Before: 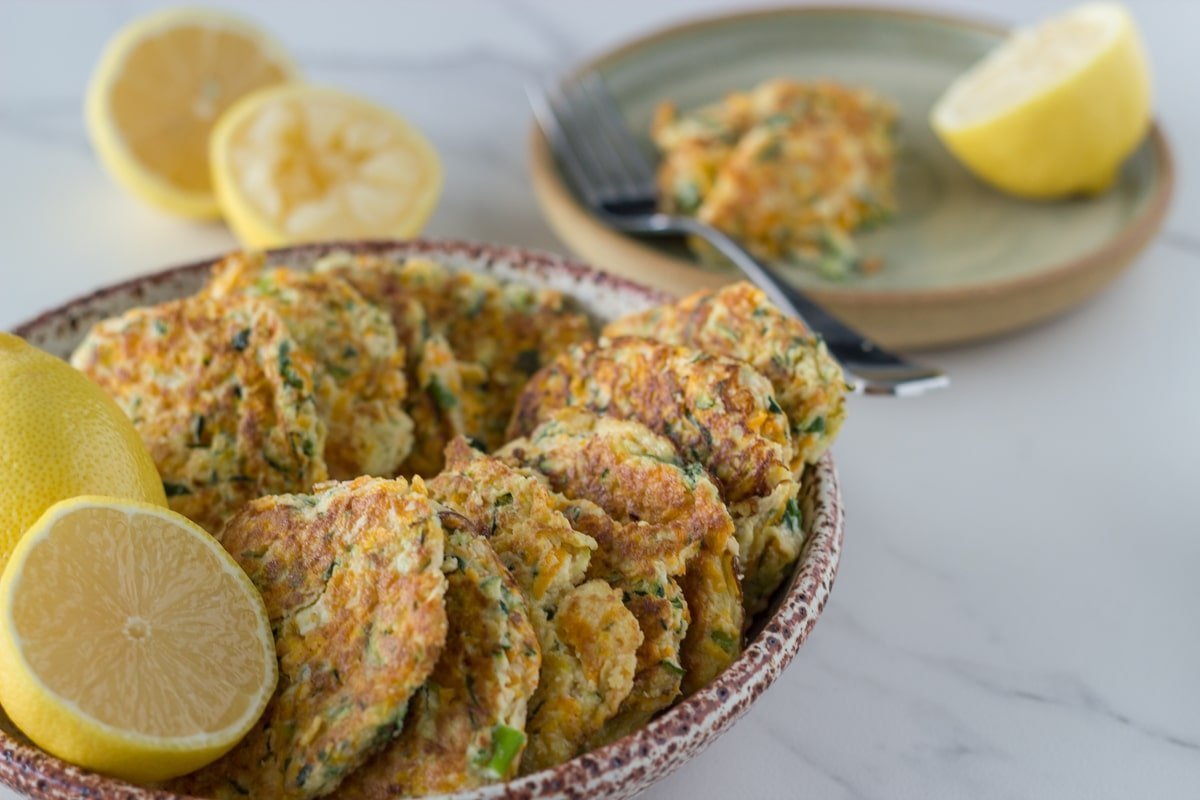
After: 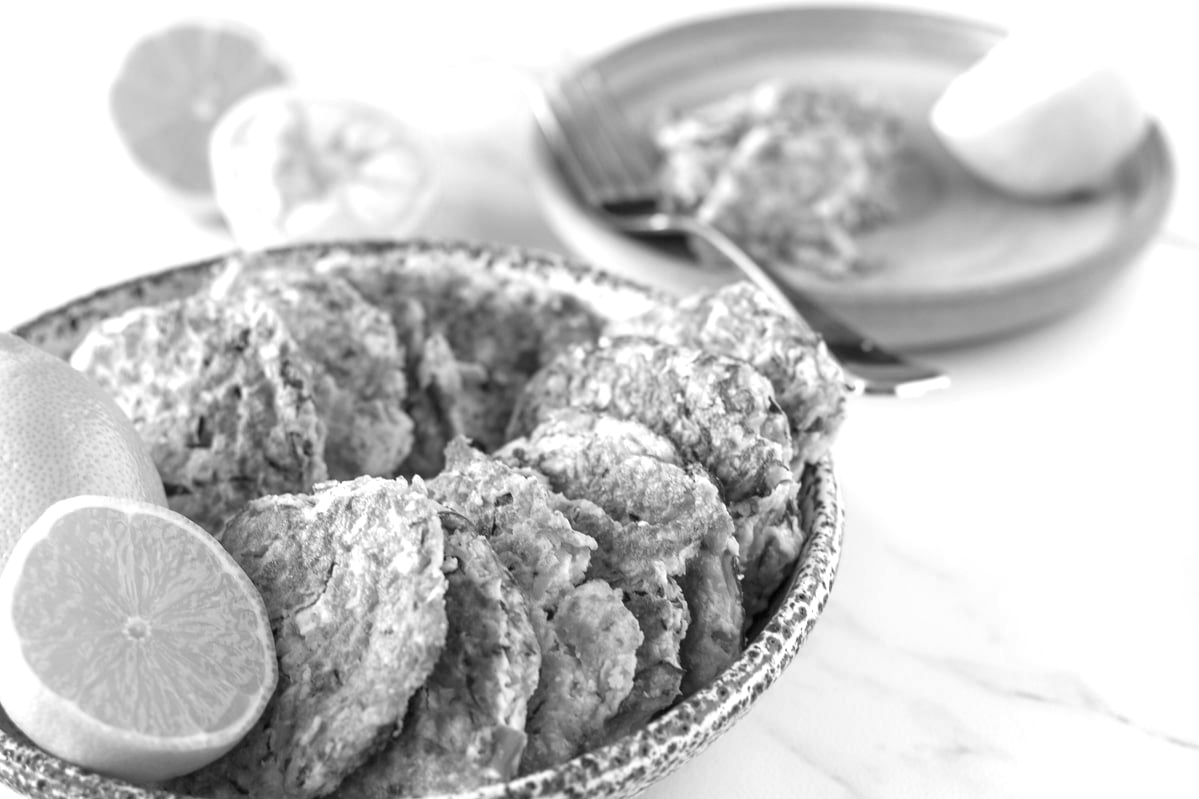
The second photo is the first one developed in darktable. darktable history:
color calibration: output gray [0.21, 0.42, 0.37, 0], gray › normalize channels true, illuminant same as pipeline (D50), adaptation XYZ, x 0.346, y 0.359, gamut compression 0
white balance: red 1.05, blue 1.072
exposure: black level correction 0, exposure 1.1 EV, compensate exposure bias true, compensate highlight preservation false
